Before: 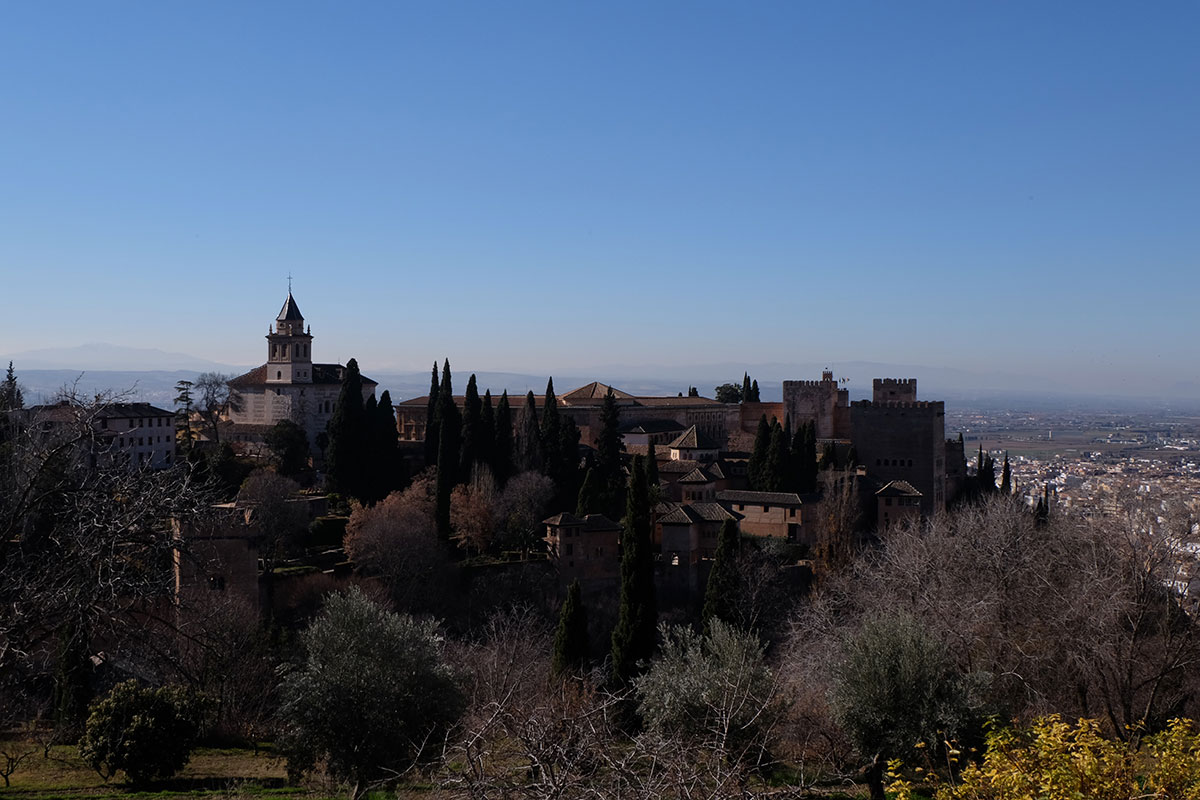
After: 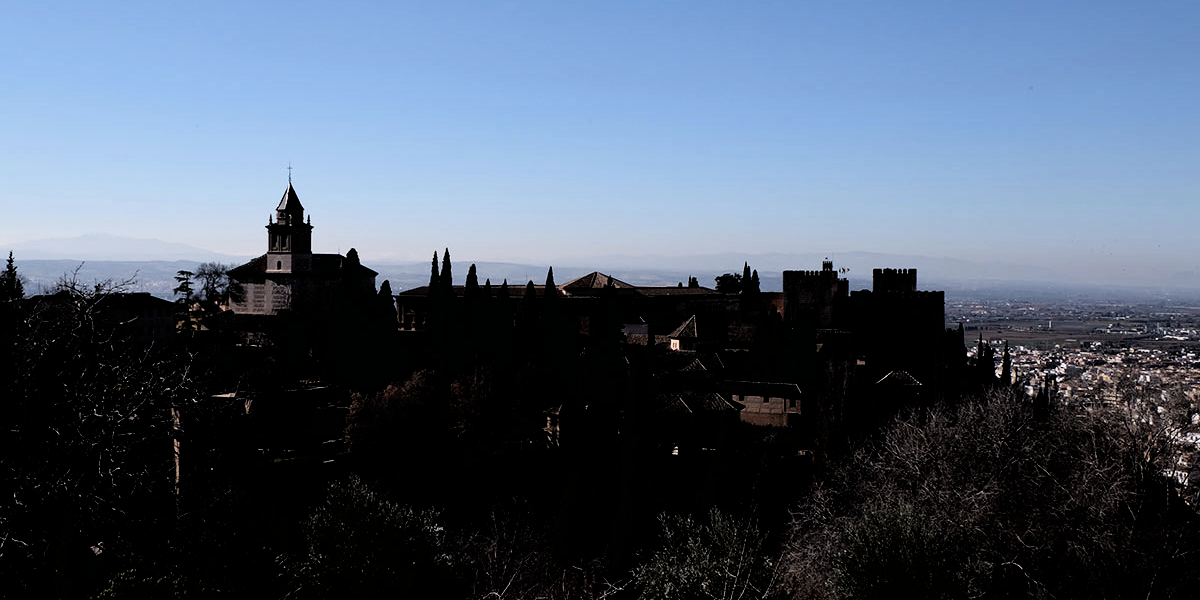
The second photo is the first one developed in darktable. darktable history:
crop: top 13.819%, bottom 11.169%
filmic rgb: black relative exposure -3.75 EV, white relative exposure 2.4 EV, dynamic range scaling -50%, hardness 3.42, latitude 30%, contrast 1.8
